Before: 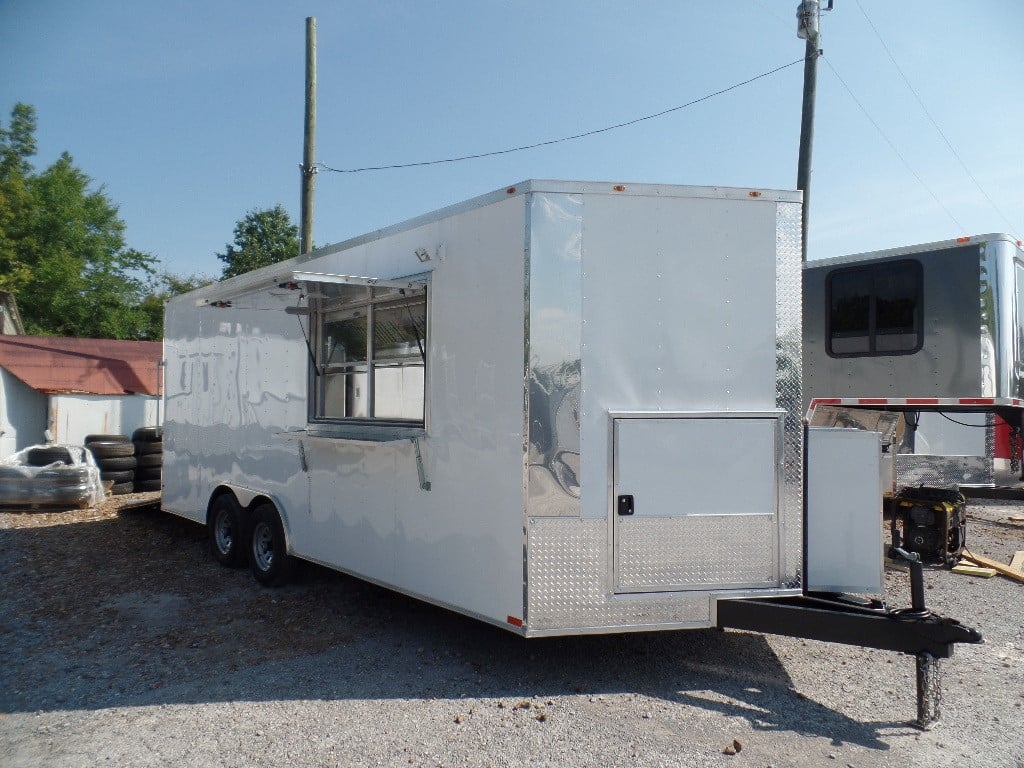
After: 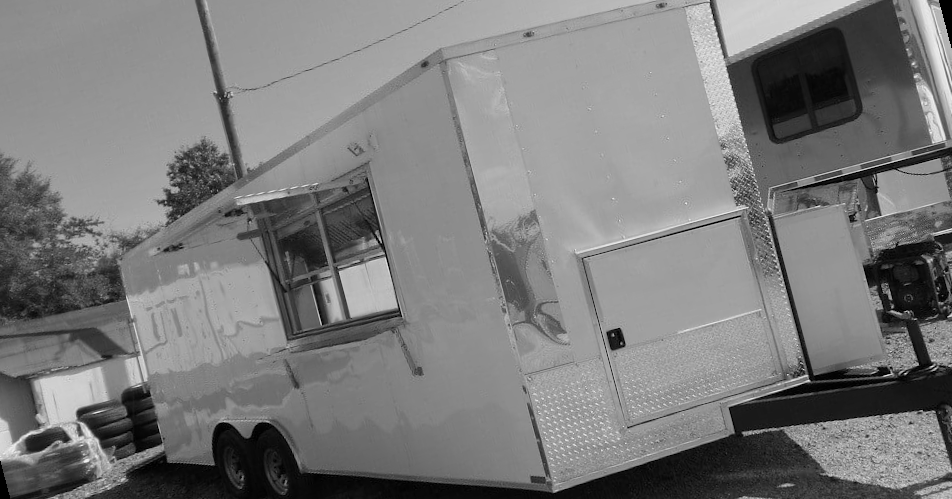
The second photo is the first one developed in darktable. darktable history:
rotate and perspective: rotation -14.8°, crop left 0.1, crop right 0.903, crop top 0.25, crop bottom 0.748
monochrome: a -74.22, b 78.2
